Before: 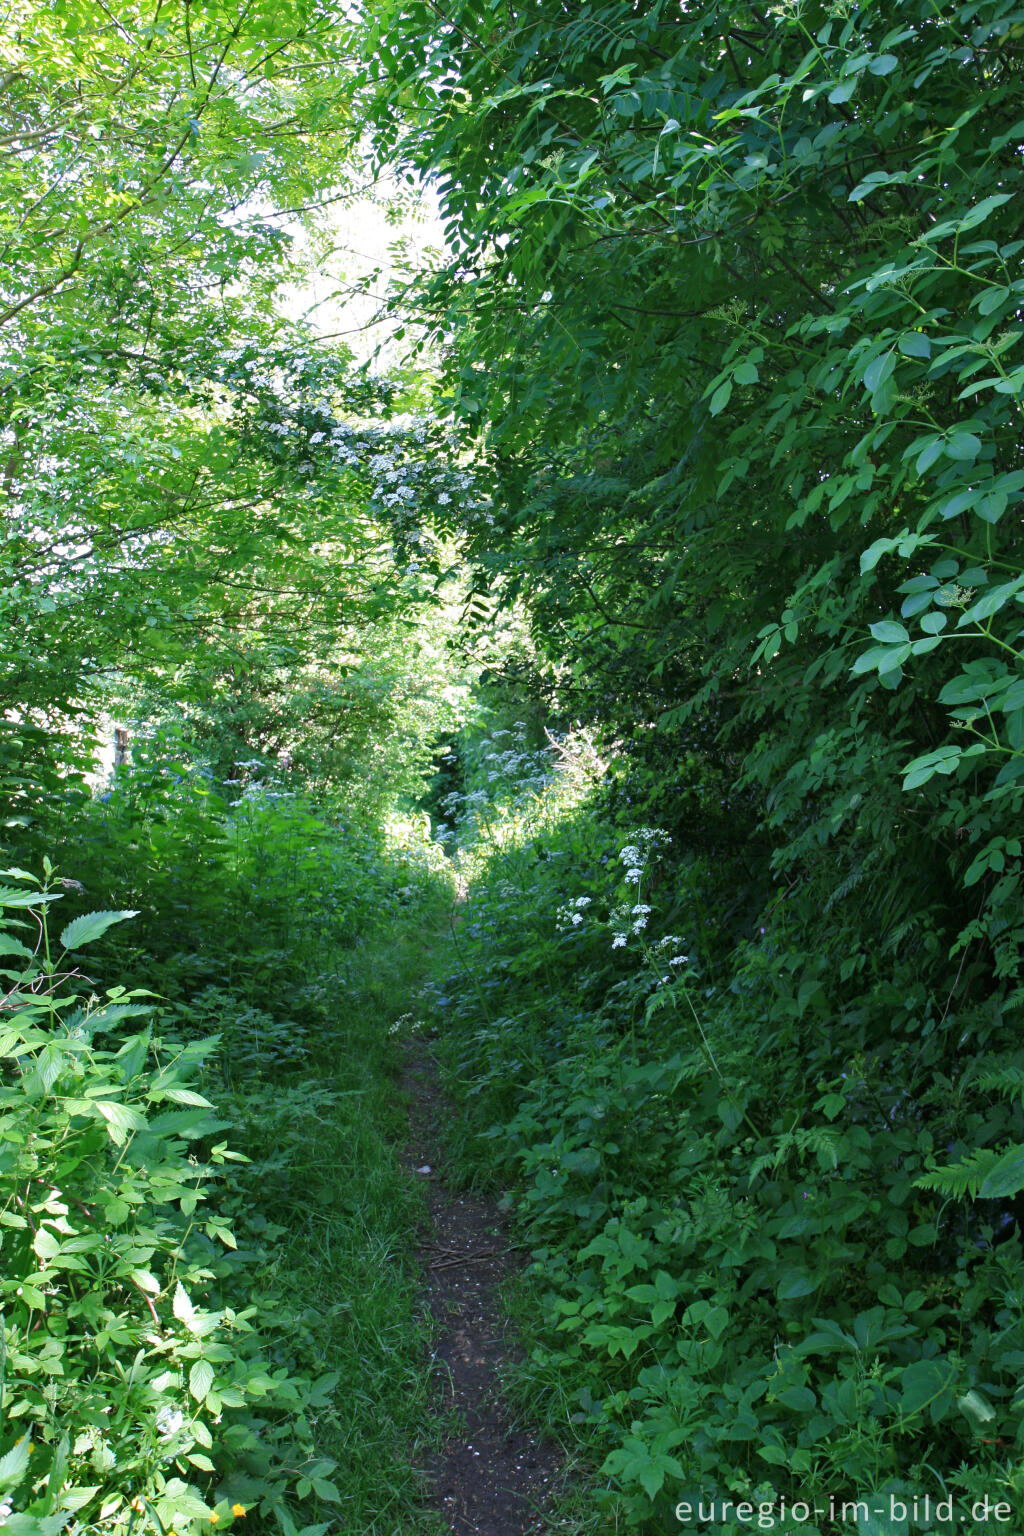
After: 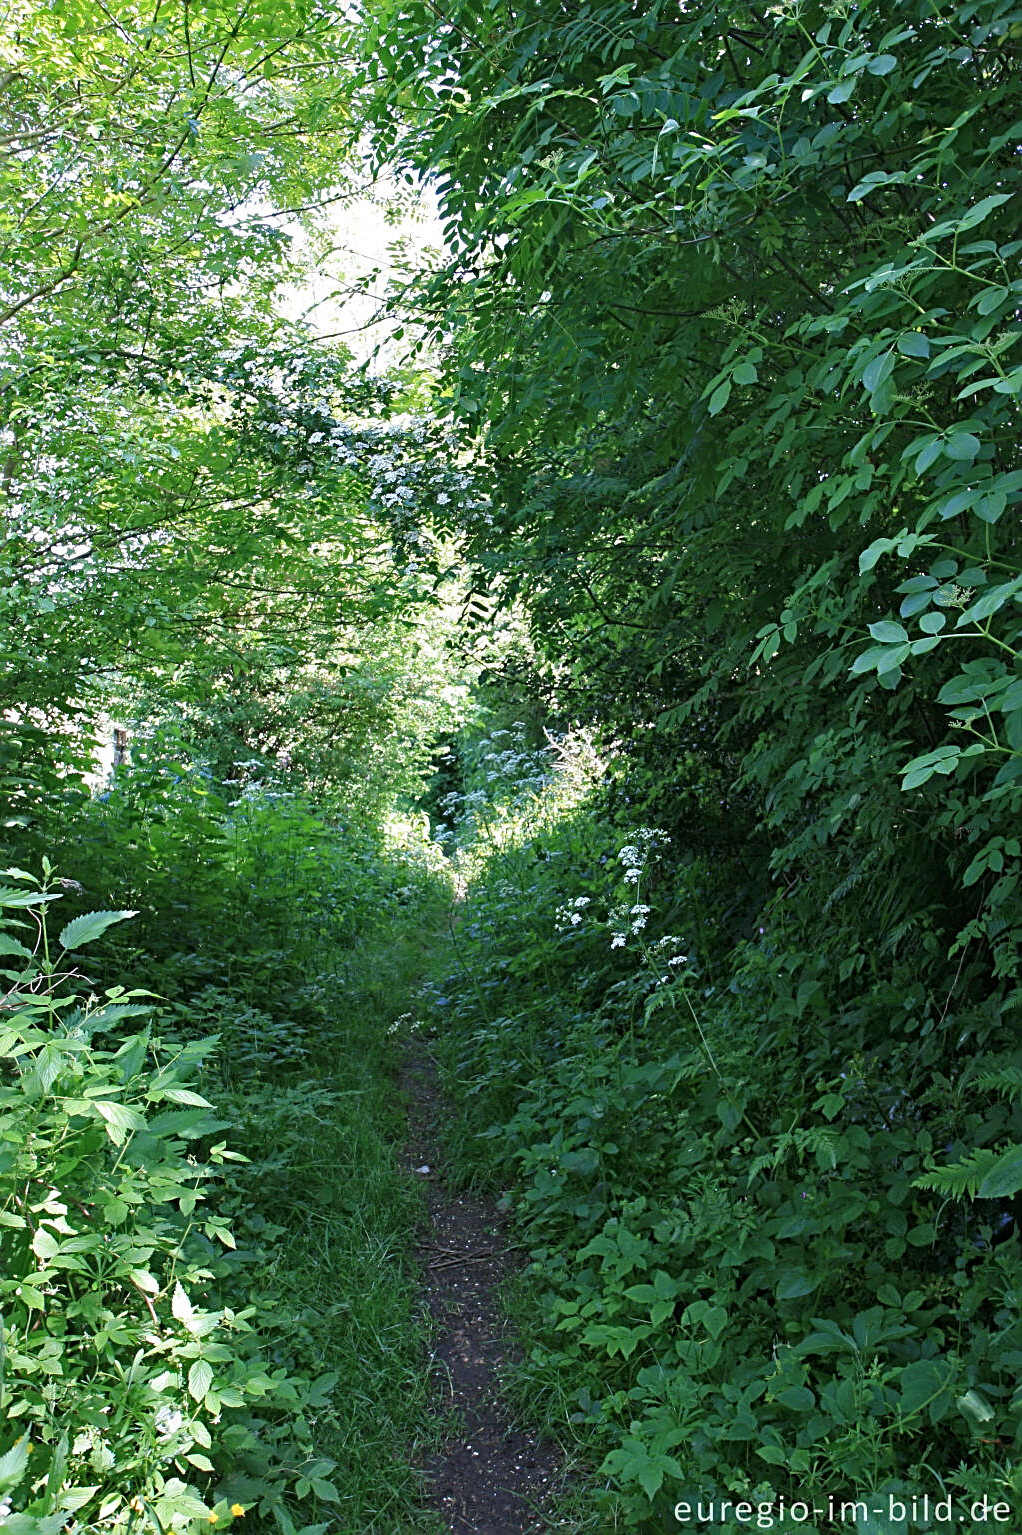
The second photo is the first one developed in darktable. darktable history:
crop: left 0.148%
sharpen: radius 2.535, amount 0.631
color zones: curves: ch0 [(0.25, 0.5) (0.428, 0.473) (0.75, 0.5)]; ch1 [(0.243, 0.479) (0.398, 0.452) (0.75, 0.5)]
